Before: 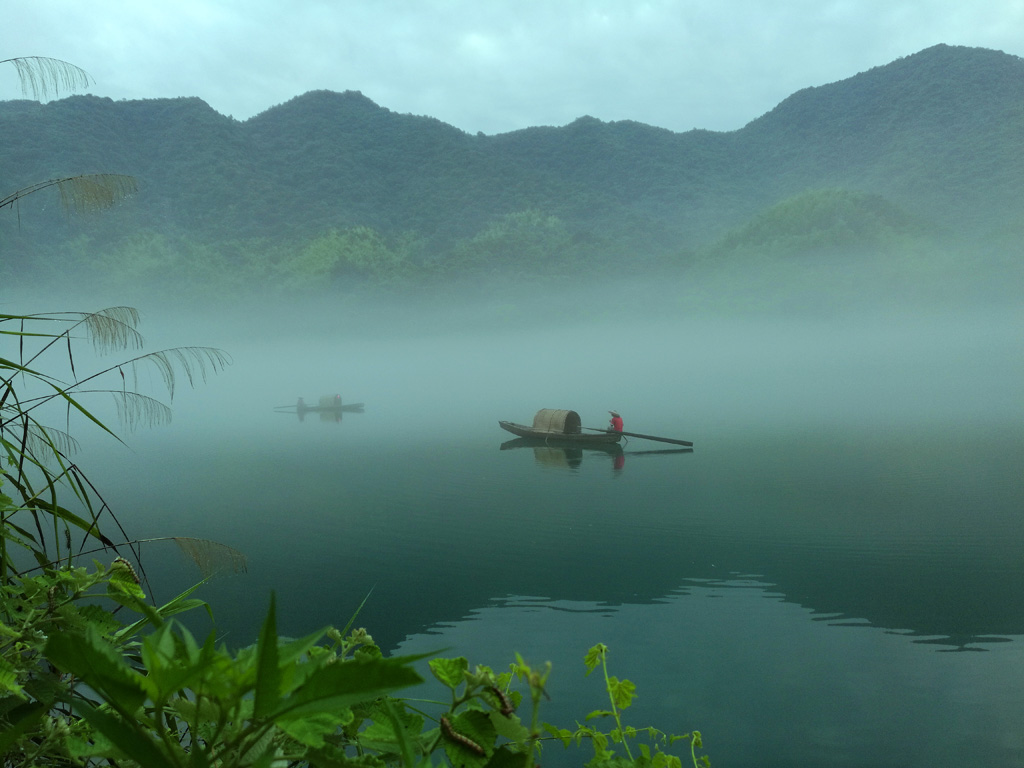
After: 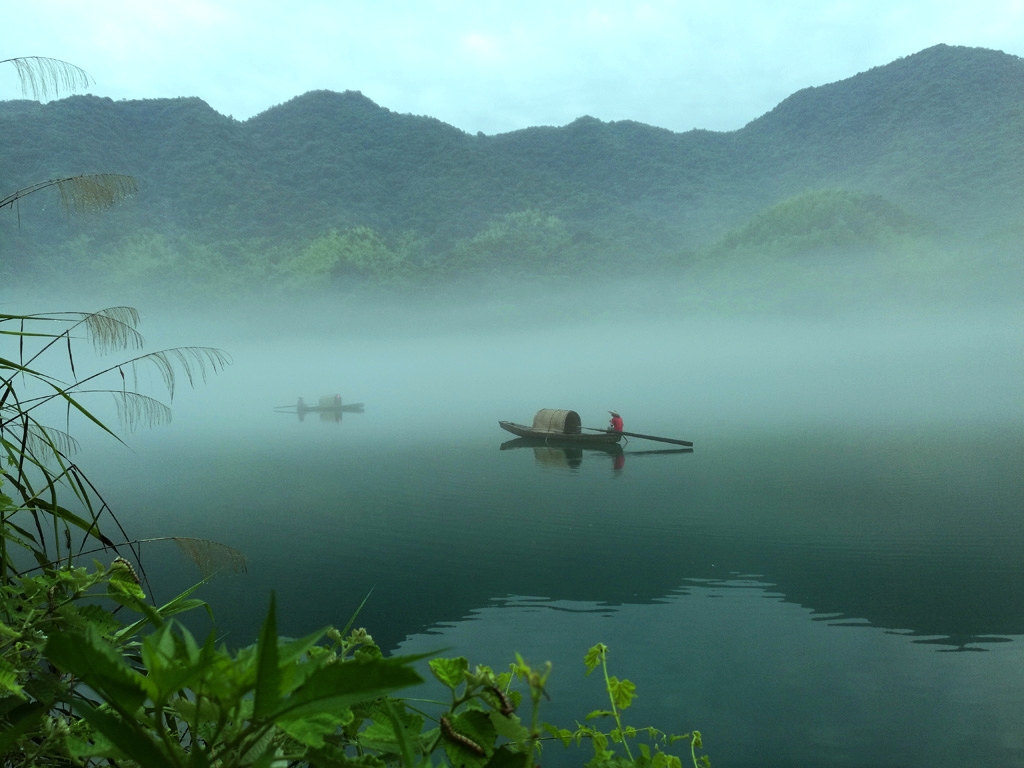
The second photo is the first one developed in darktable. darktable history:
tone equalizer: -8 EV -0.448 EV, -7 EV -0.4 EV, -6 EV -0.309 EV, -5 EV -0.193 EV, -3 EV 0.216 EV, -2 EV 0.322 EV, -1 EV 0.398 EV, +0 EV 0.408 EV, edges refinement/feathering 500, mask exposure compensation -1.57 EV, preserve details no
